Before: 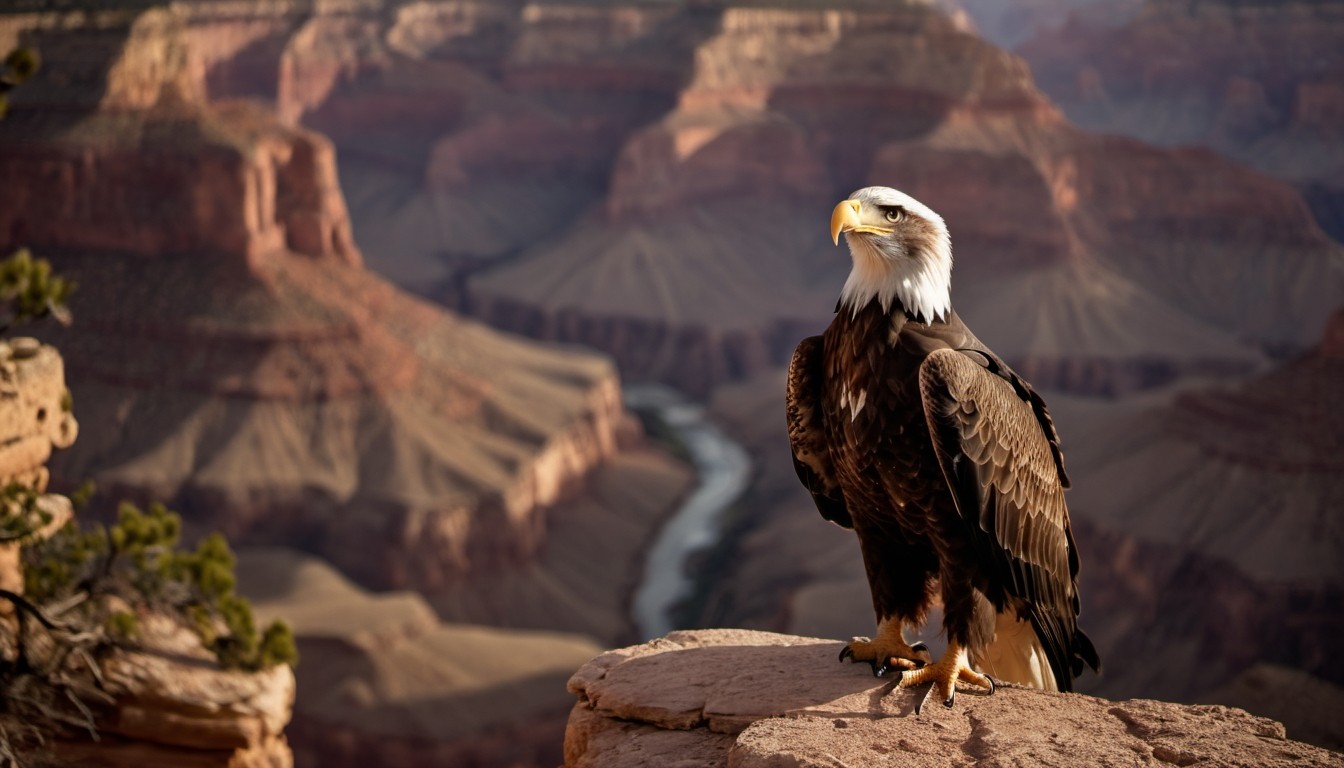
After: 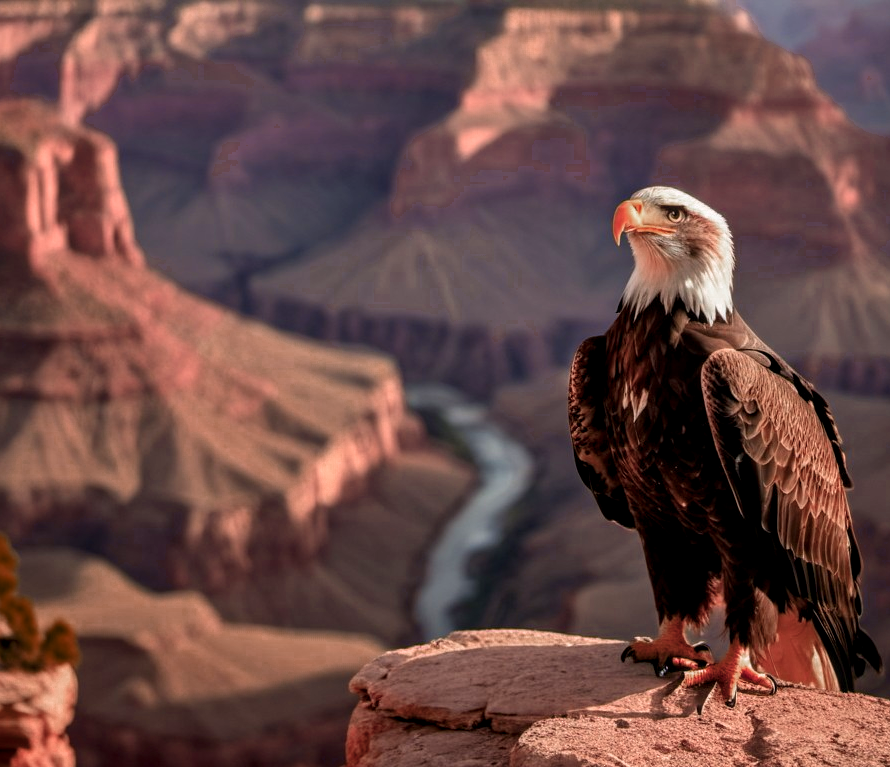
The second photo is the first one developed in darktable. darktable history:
color zones: curves: ch0 [(0.006, 0.385) (0.143, 0.563) (0.243, 0.321) (0.352, 0.464) (0.516, 0.456) (0.625, 0.5) (0.75, 0.5) (0.875, 0.5)]; ch1 [(0, 0.5) (0.134, 0.504) (0.246, 0.463) (0.421, 0.515) (0.5, 0.56) (0.625, 0.5) (0.75, 0.5) (0.875, 0.5)]; ch2 [(0, 0.5) (0.131, 0.426) (0.307, 0.289) (0.38, 0.188) (0.513, 0.216) (0.625, 0.548) (0.75, 0.468) (0.838, 0.396) (0.971, 0.311)]
crop and rotate: left 16.235%, right 17.532%
local contrast: on, module defaults
velvia: strength 15.47%
color balance rgb: perceptual saturation grading › global saturation 25.139%
